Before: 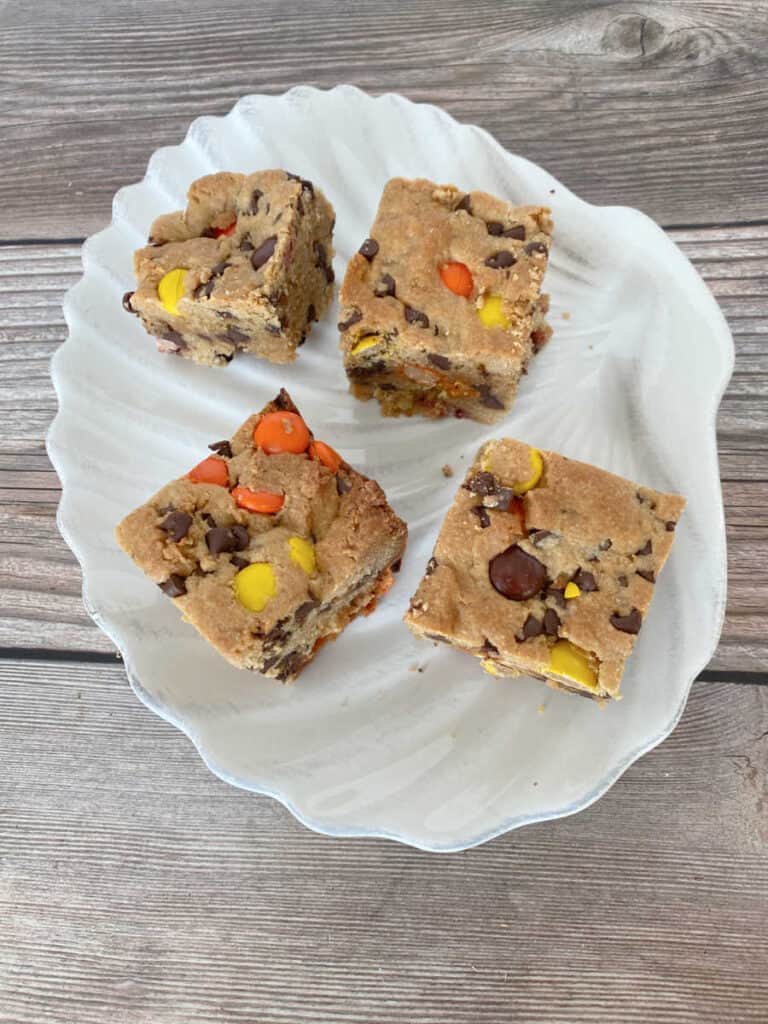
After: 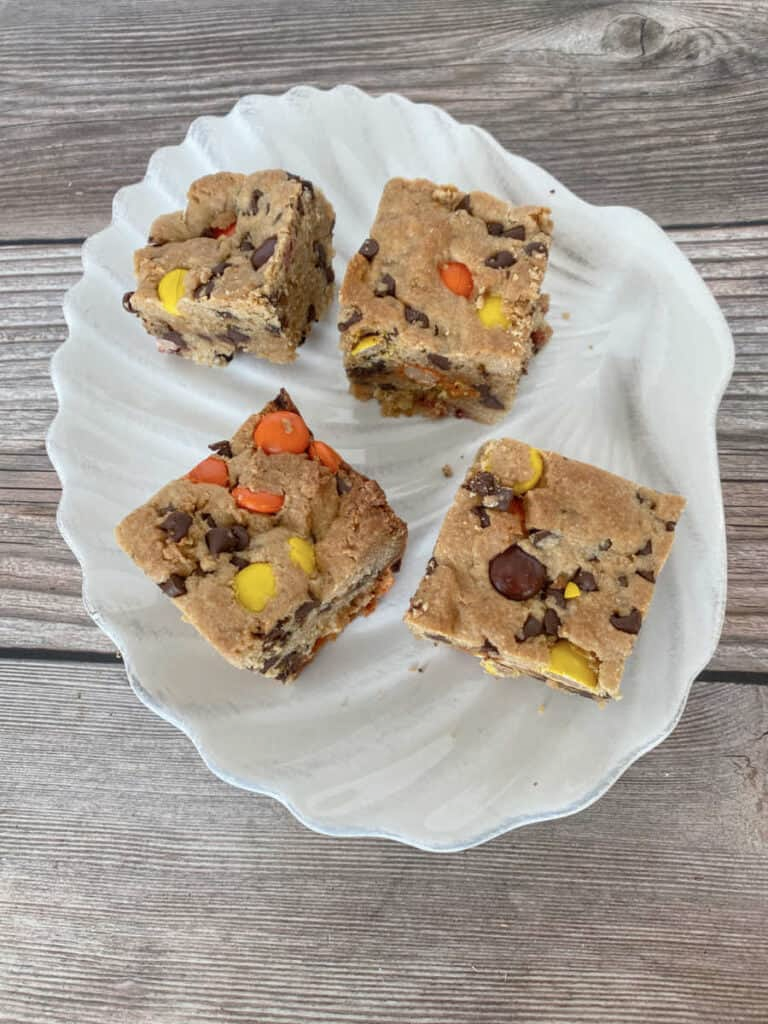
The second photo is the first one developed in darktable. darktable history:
exposure: compensate highlight preservation false
local contrast: on, module defaults
contrast brightness saturation: contrast -0.095, saturation -0.095
